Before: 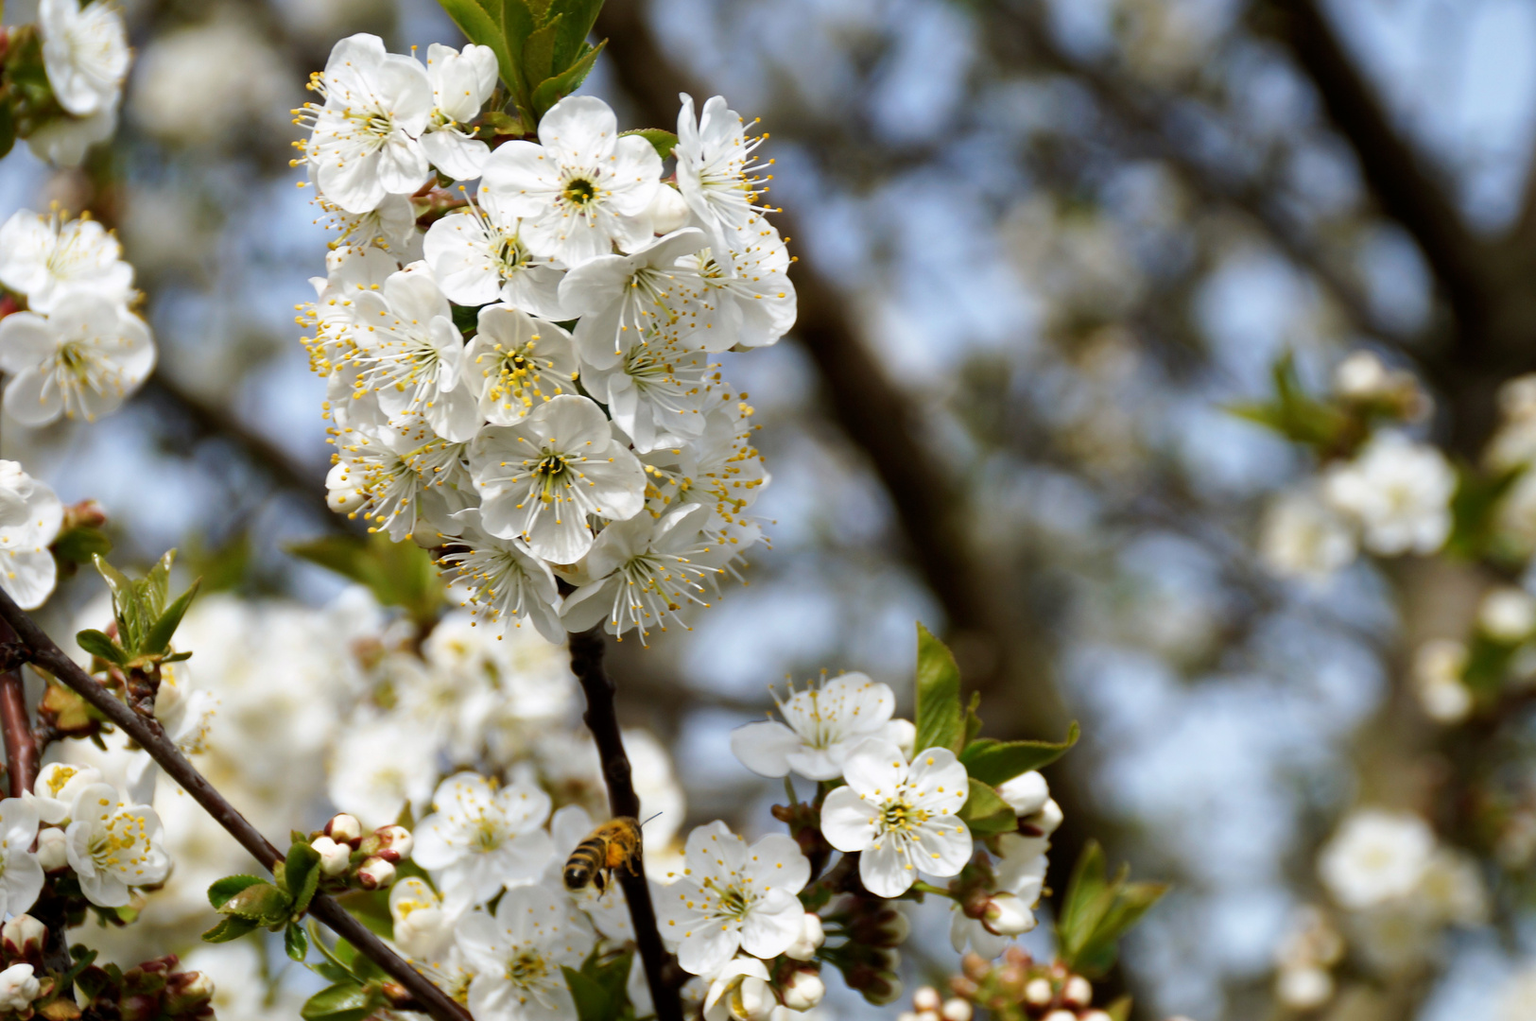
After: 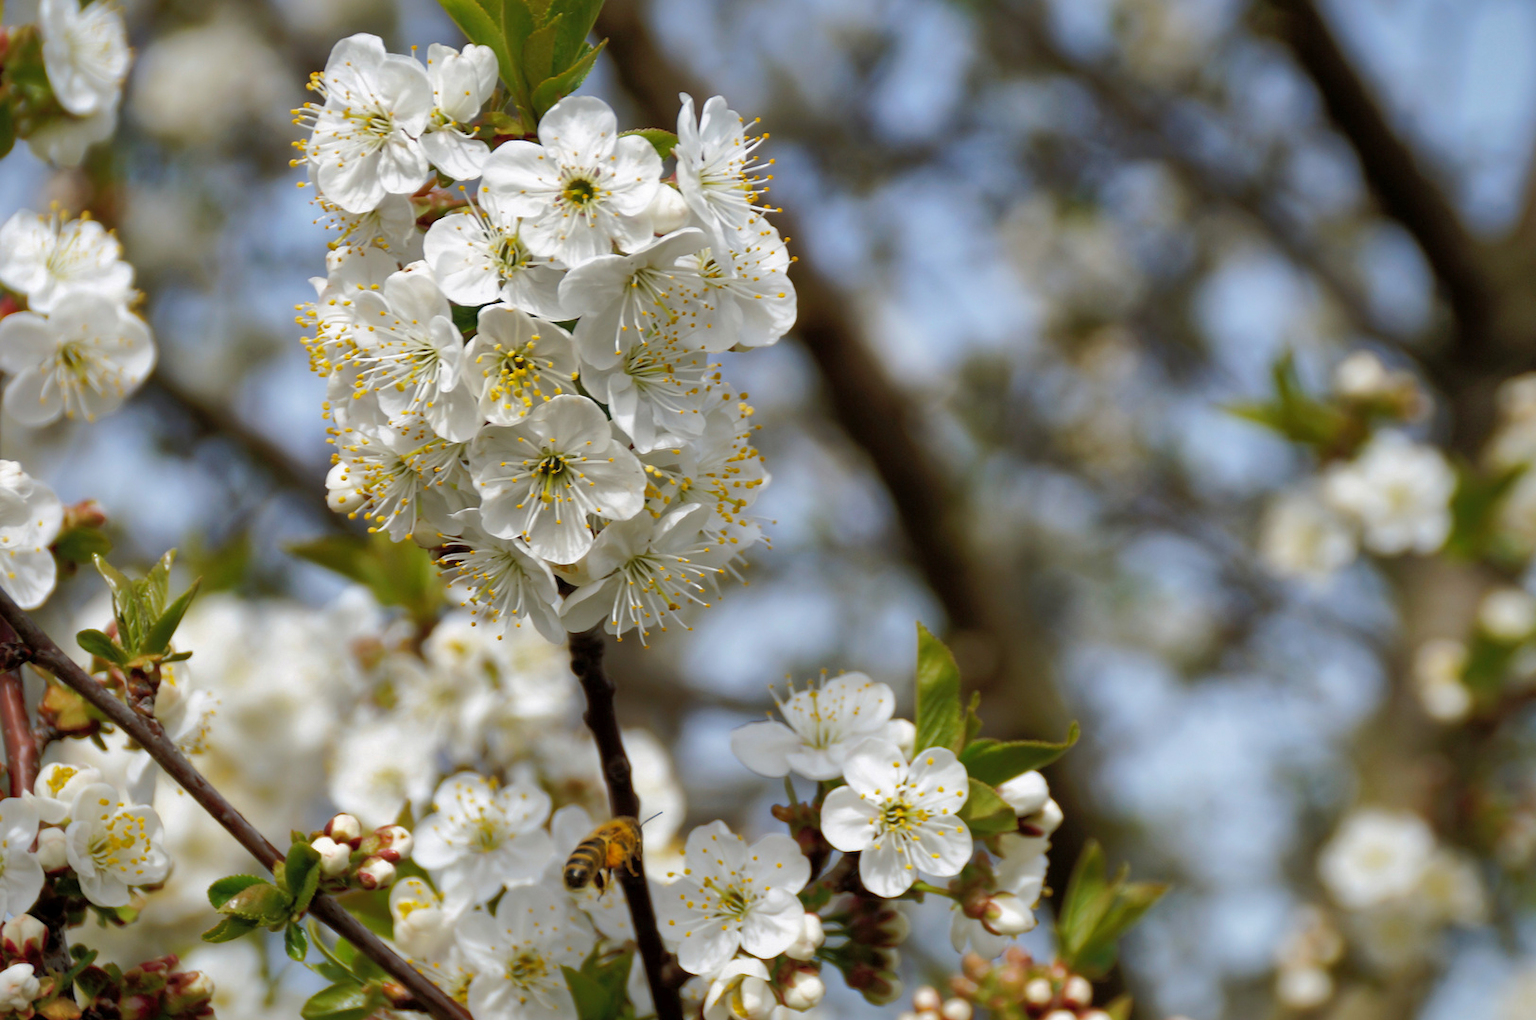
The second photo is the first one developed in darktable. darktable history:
shadows and highlights: shadows 58.81, highlights -59.98
